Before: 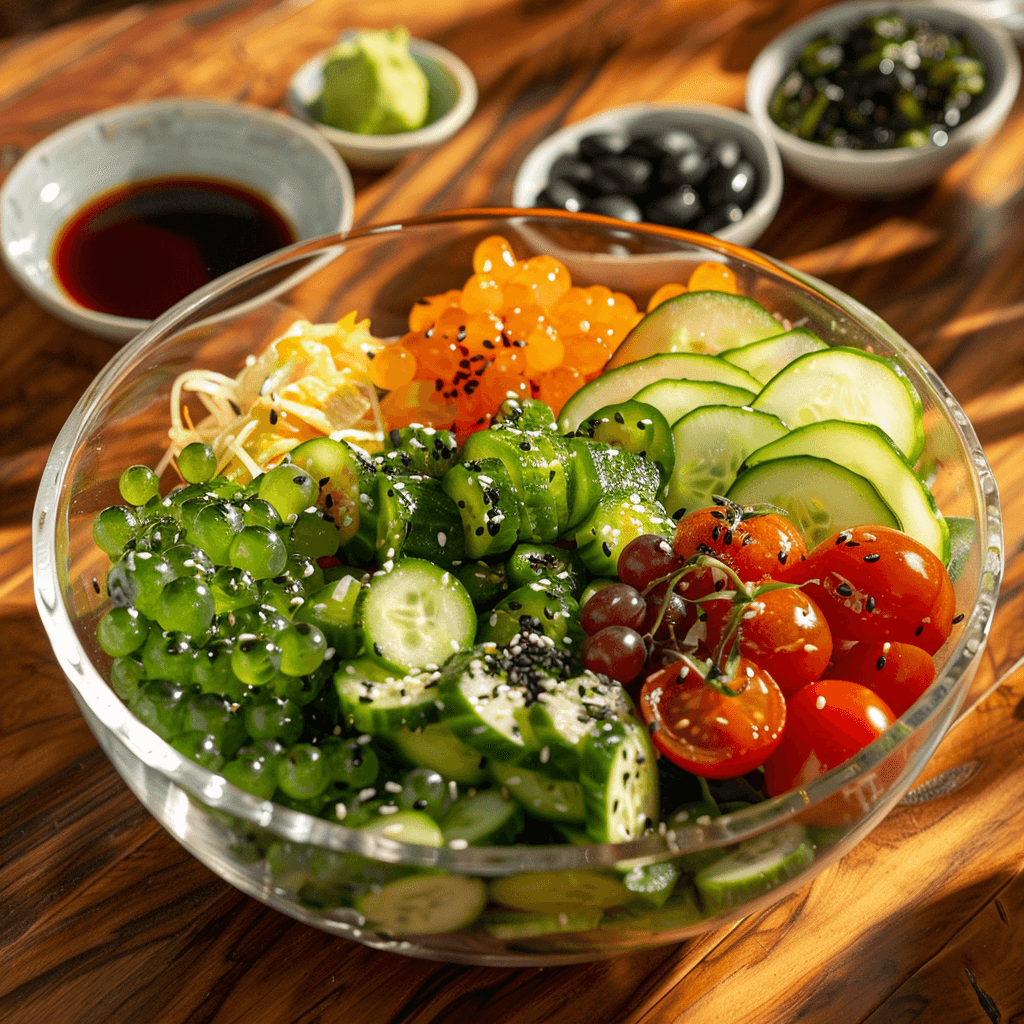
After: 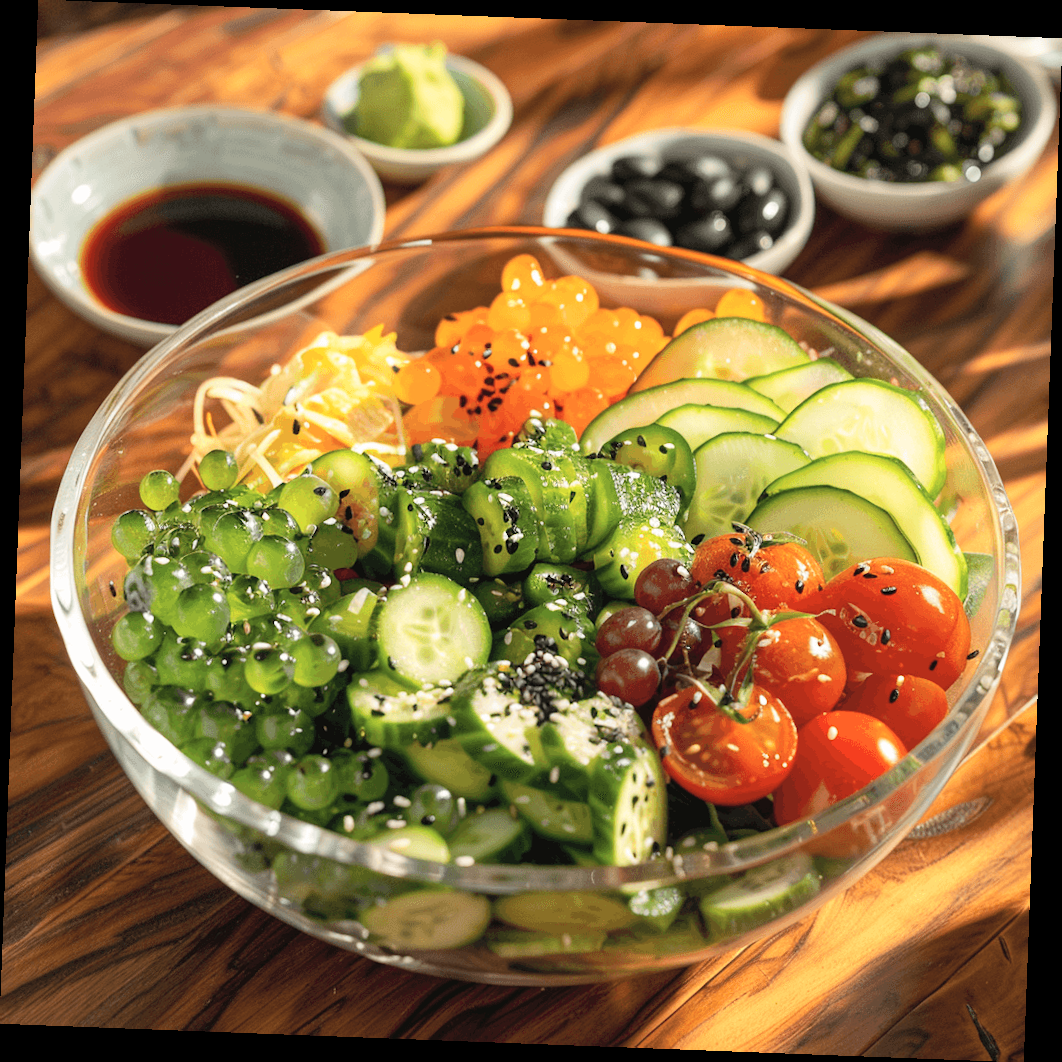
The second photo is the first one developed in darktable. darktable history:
rotate and perspective: rotation 2.17°, automatic cropping off
contrast brightness saturation: contrast 0.14, brightness 0.21
